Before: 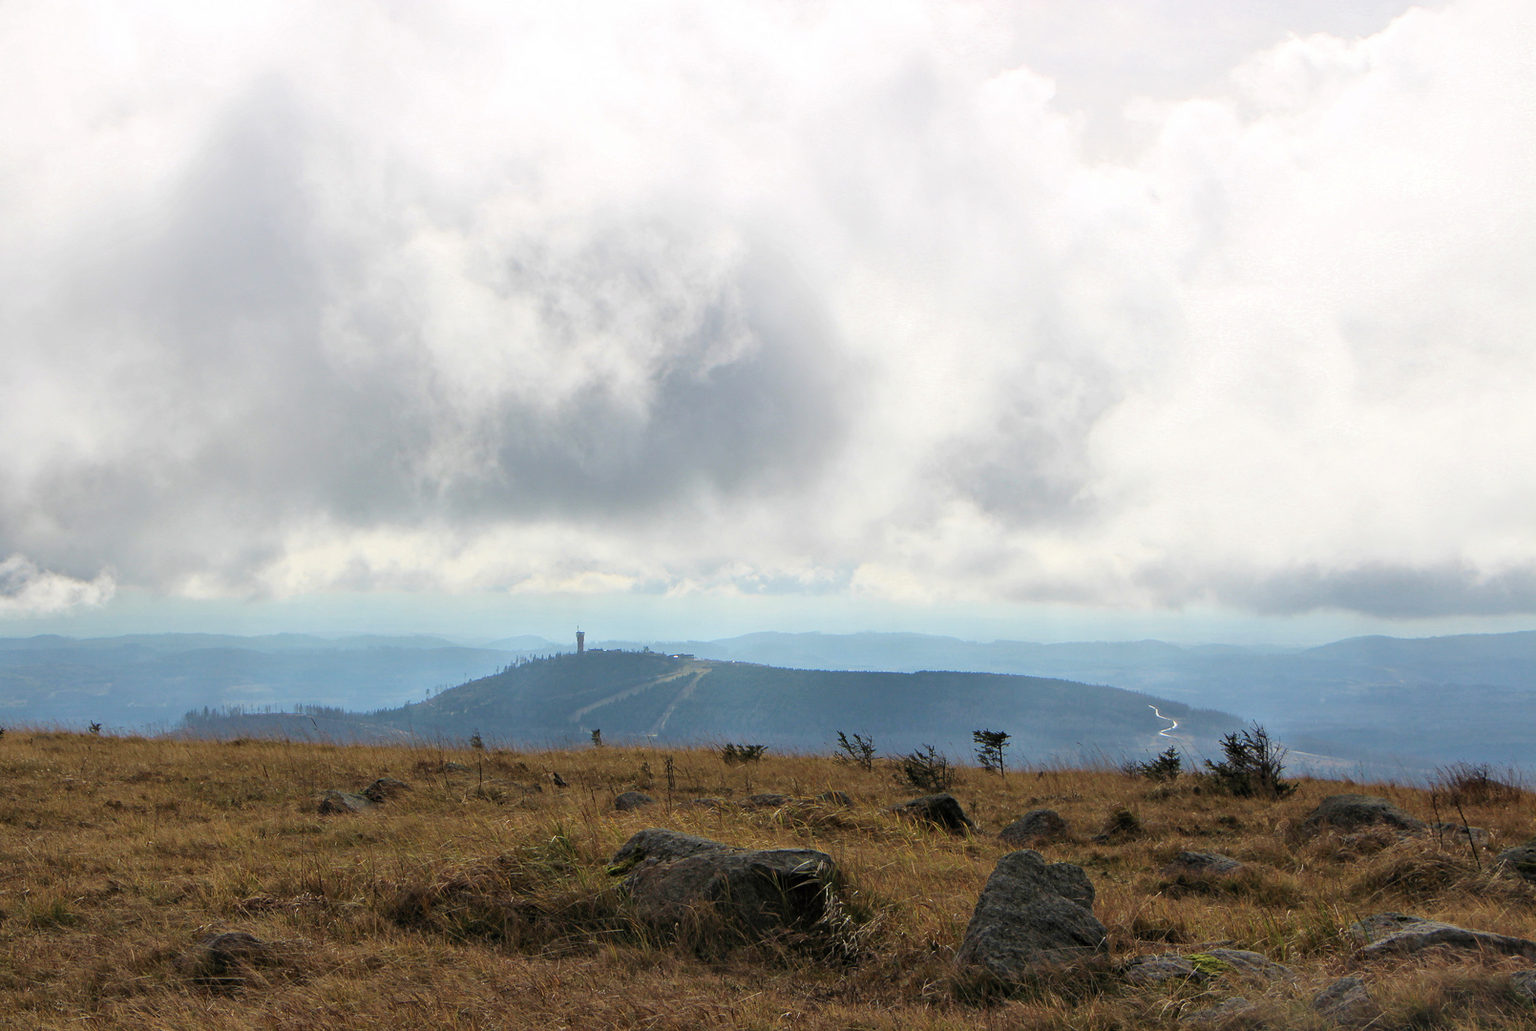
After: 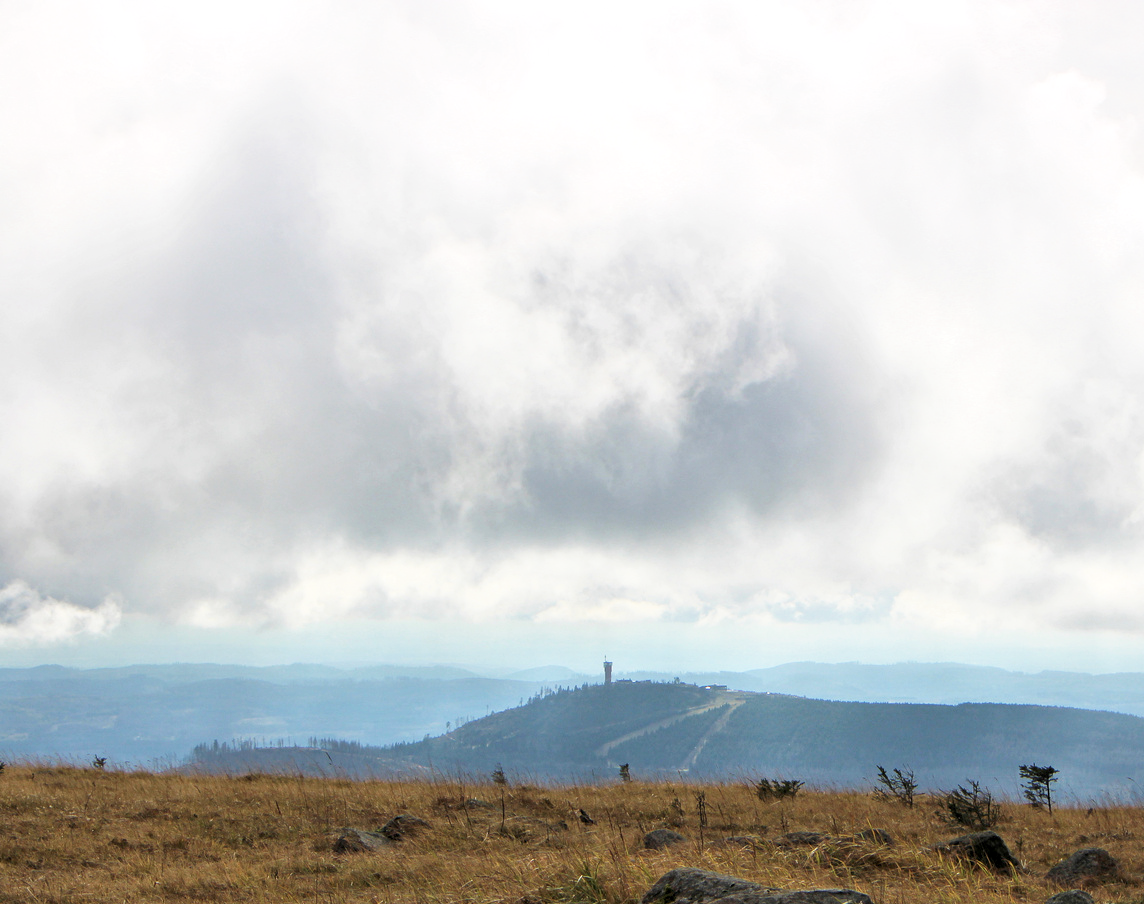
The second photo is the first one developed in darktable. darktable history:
crop: right 28.873%, bottom 16.271%
base curve: curves: ch0 [(0, 0) (0.666, 0.806) (1, 1)], preserve colors none
local contrast: highlights 107%, shadows 100%, detail 119%, midtone range 0.2
